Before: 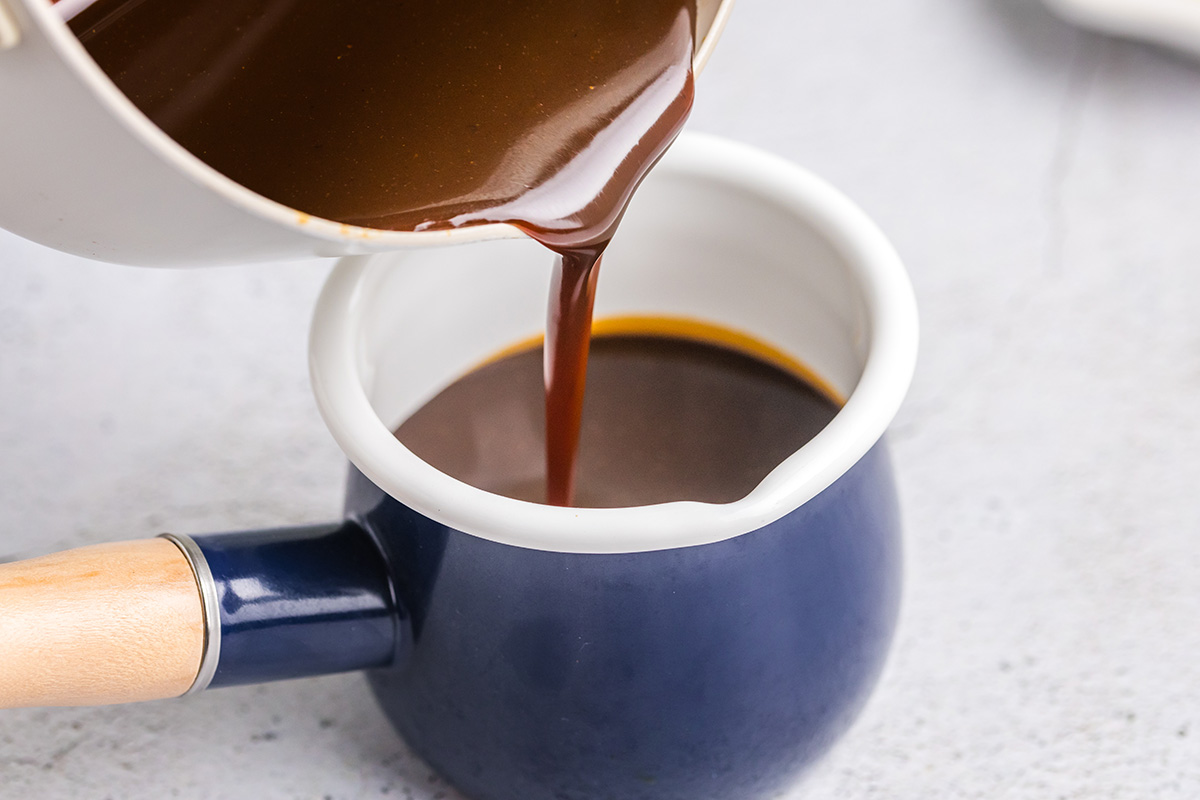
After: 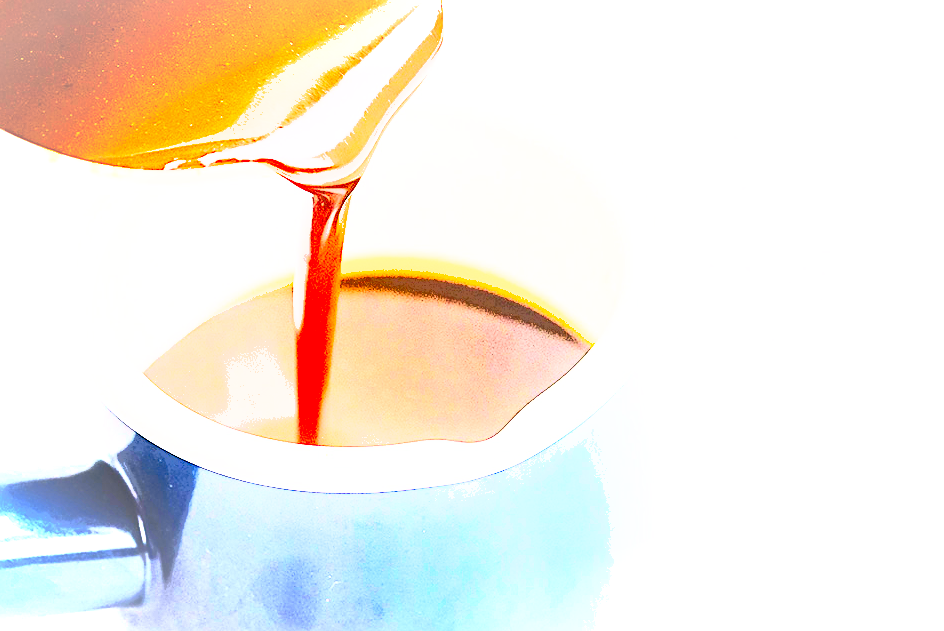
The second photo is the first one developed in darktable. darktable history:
exposure: black level correction 0.001, exposure 2.638 EV, compensate highlight preservation false
base curve: curves: ch0 [(0, 0) (0.204, 0.334) (0.55, 0.733) (1, 1)], preserve colors none
vignetting: brightness 0.288, saturation 0, automatic ratio true
contrast brightness saturation: contrast 0.836, brightness 0.593, saturation 0.59
crop and rotate: left 20.864%, top 7.725%, right 0.398%, bottom 13.315%
shadows and highlights: highlights -59.87
sharpen: on, module defaults
